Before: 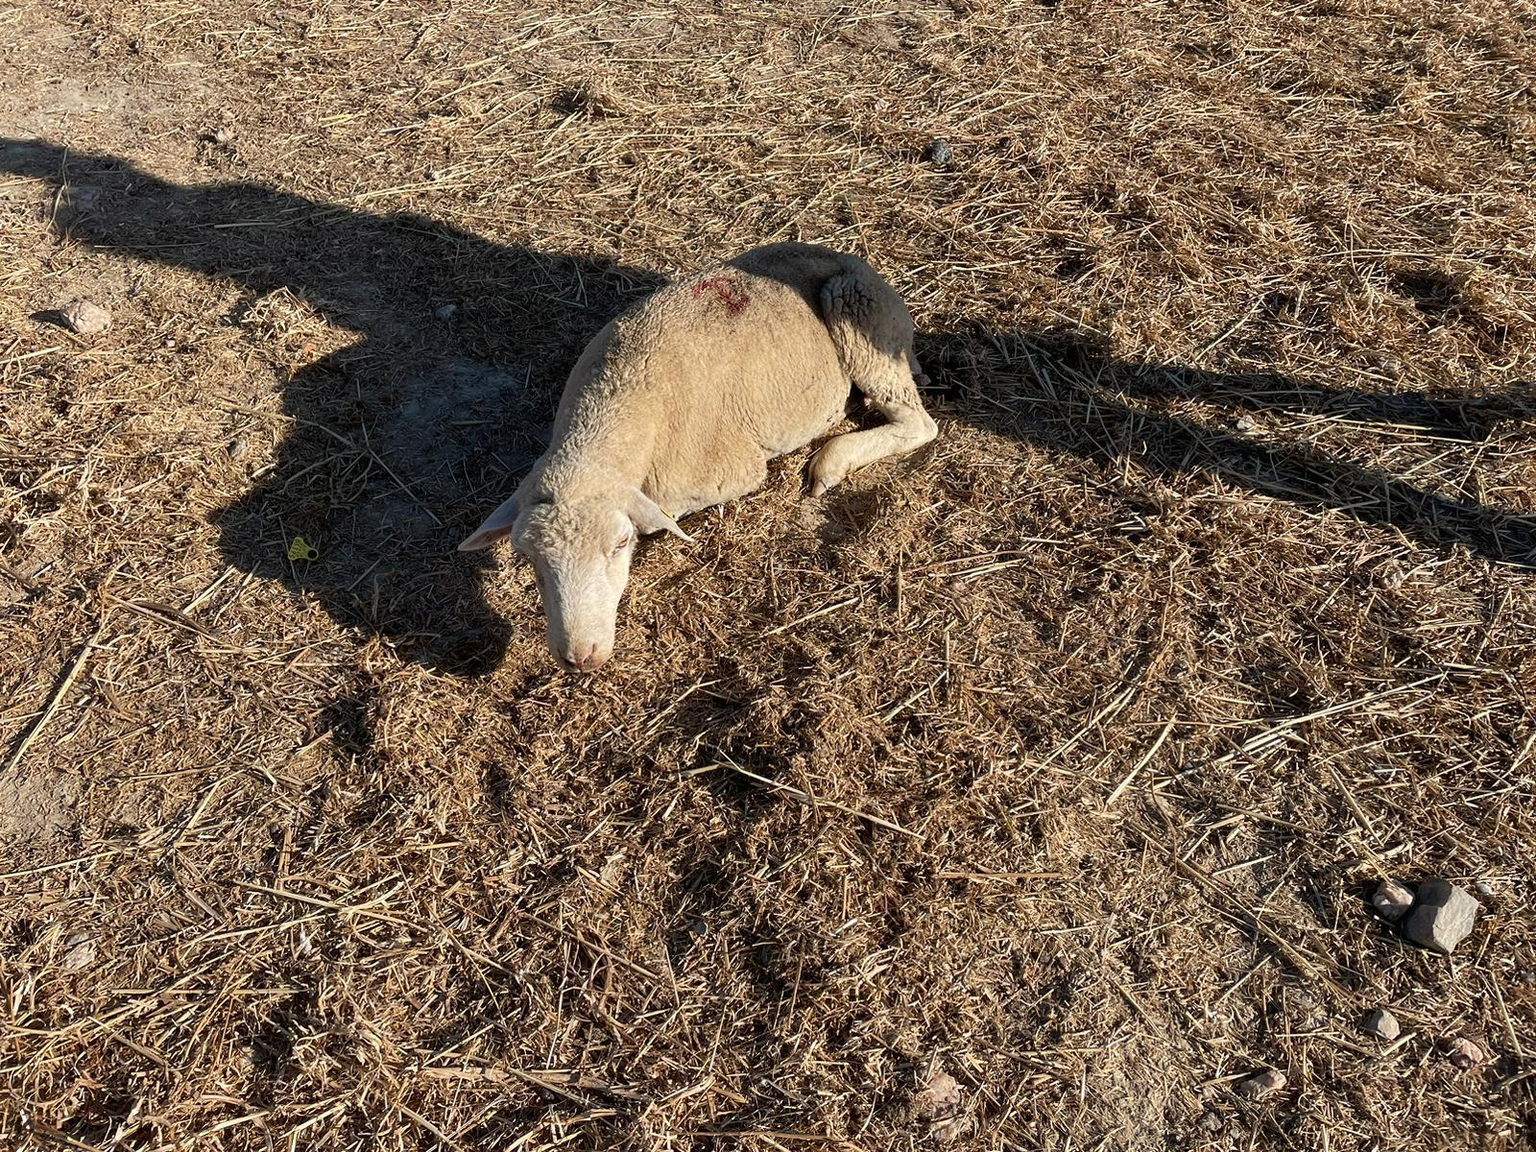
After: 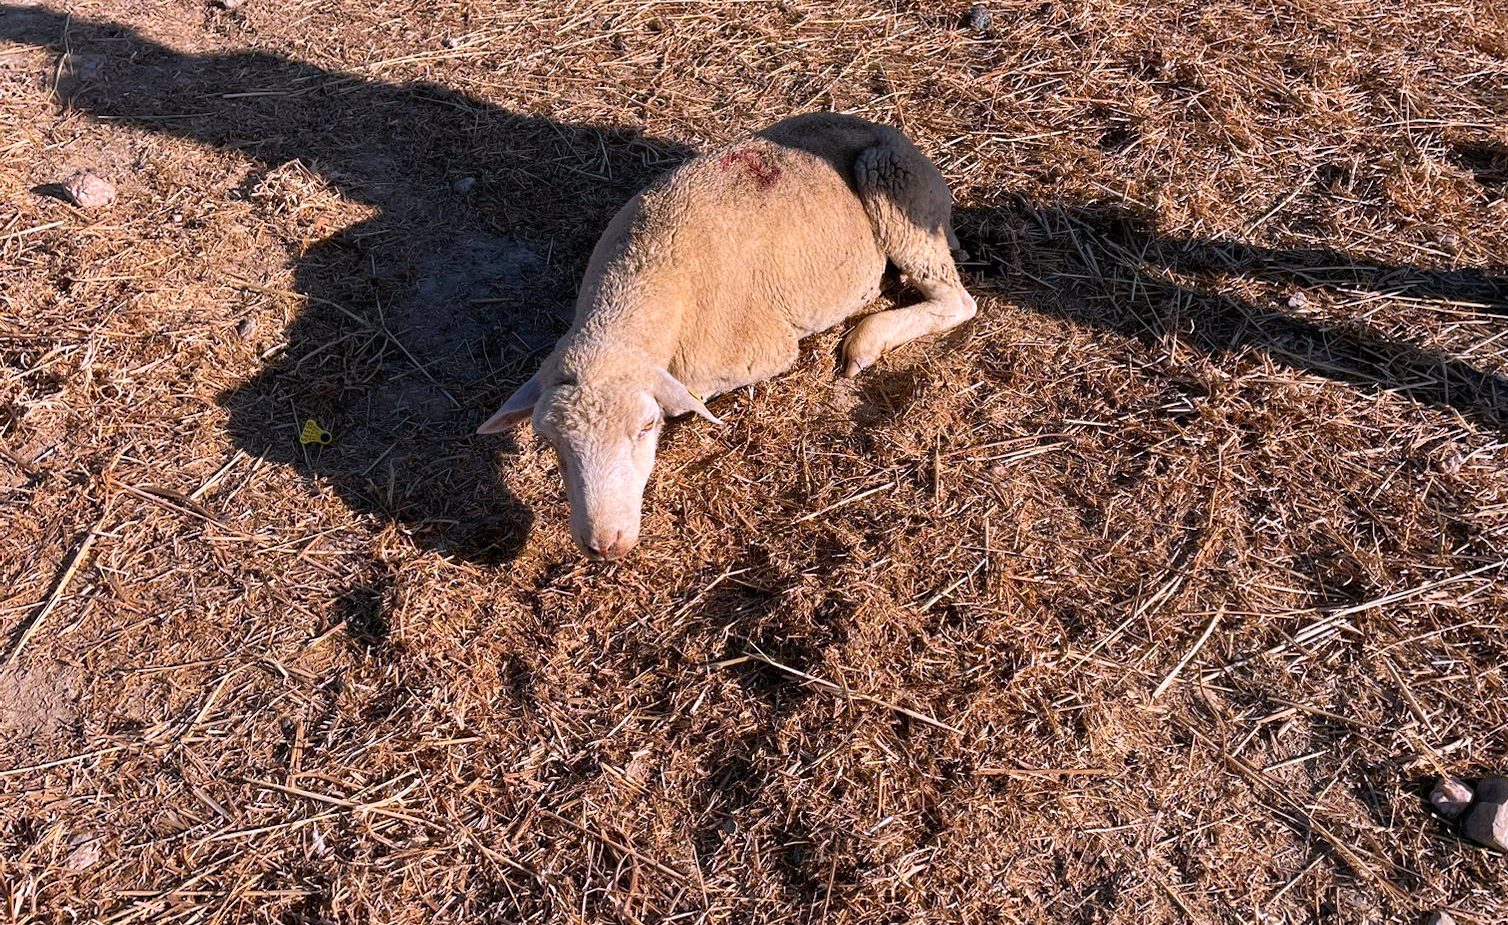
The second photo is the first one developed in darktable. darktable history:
crop and rotate: angle 0.03°, top 11.643%, right 5.651%, bottom 11.189%
white balance: red 1.066, blue 1.119
color zones: curves: ch0 [(0, 0.499) (0.143, 0.5) (0.286, 0.5) (0.429, 0.476) (0.571, 0.284) (0.714, 0.243) (0.857, 0.449) (1, 0.499)]; ch1 [(0, 0.532) (0.143, 0.645) (0.286, 0.696) (0.429, 0.211) (0.571, 0.504) (0.714, 0.493) (0.857, 0.495) (1, 0.532)]; ch2 [(0, 0.5) (0.143, 0.5) (0.286, 0.427) (0.429, 0.324) (0.571, 0.5) (0.714, 0.5) (0.857, 0.5) (1, 0.5)]
